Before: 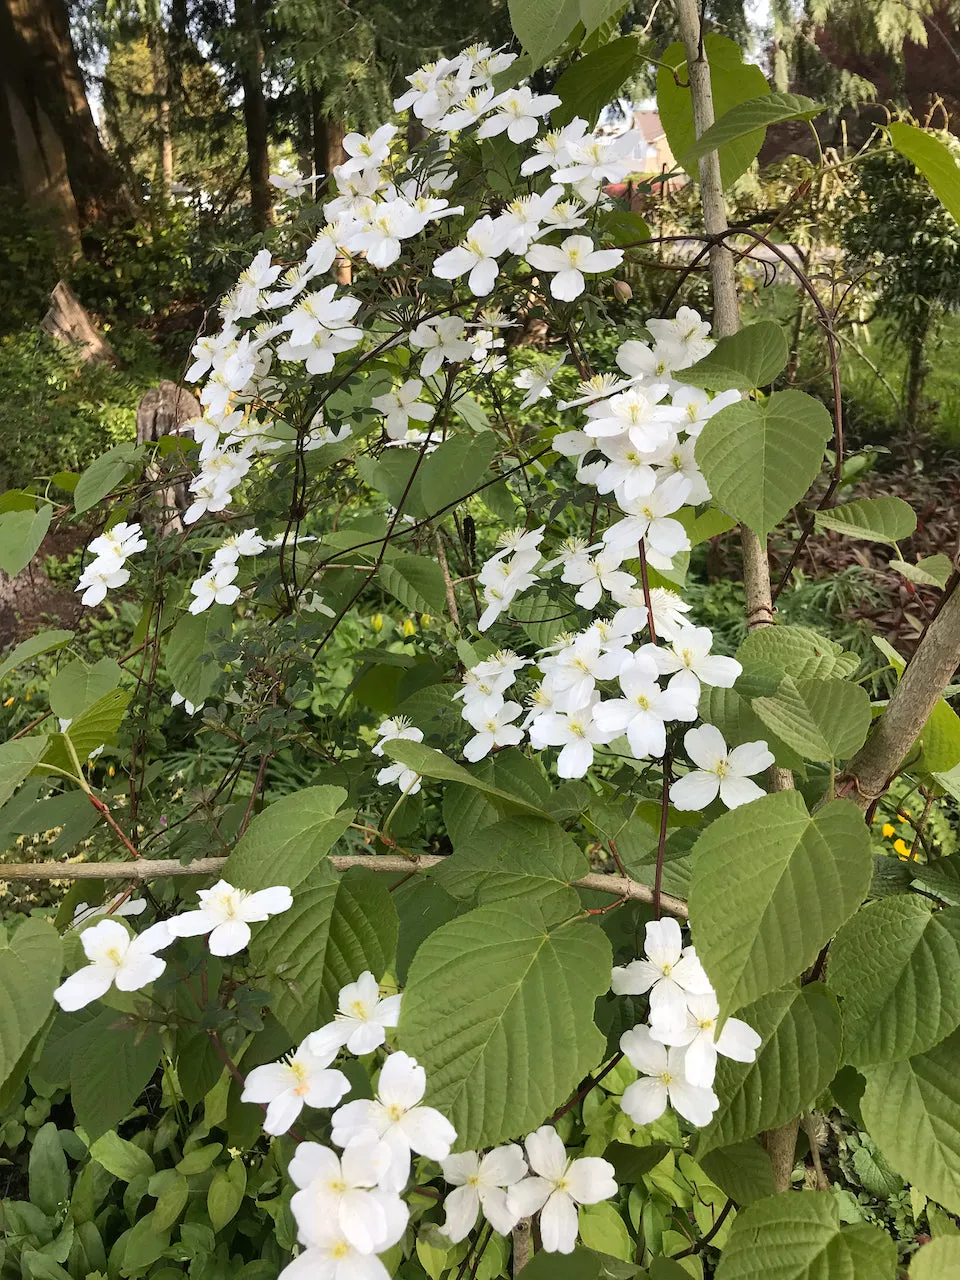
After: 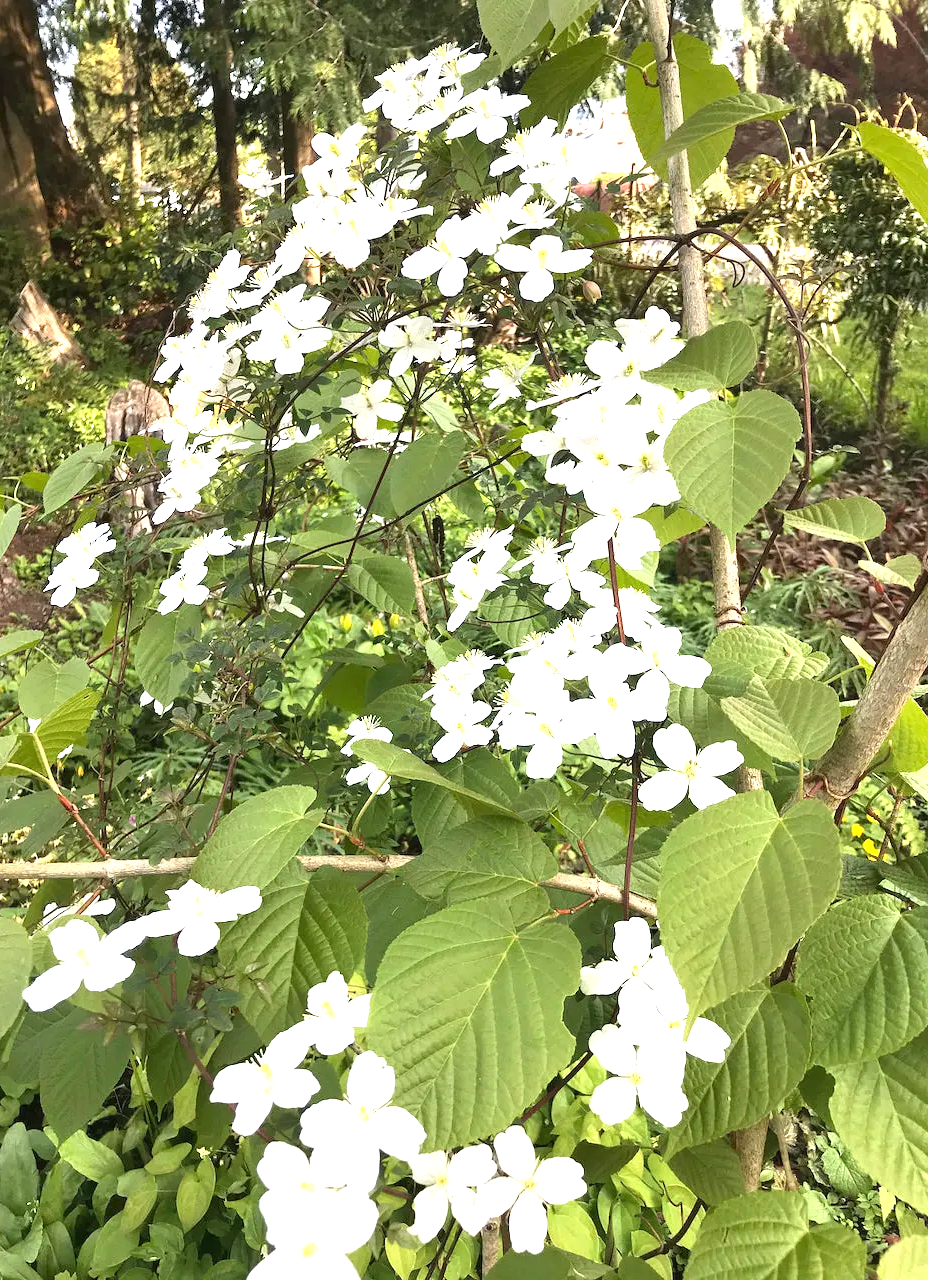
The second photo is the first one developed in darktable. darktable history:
exposure: black level correction 0, exposure 1.2 EV, compensate exposure bias true, compensate highlight preservation false
crop and rotate: left 3.238%
